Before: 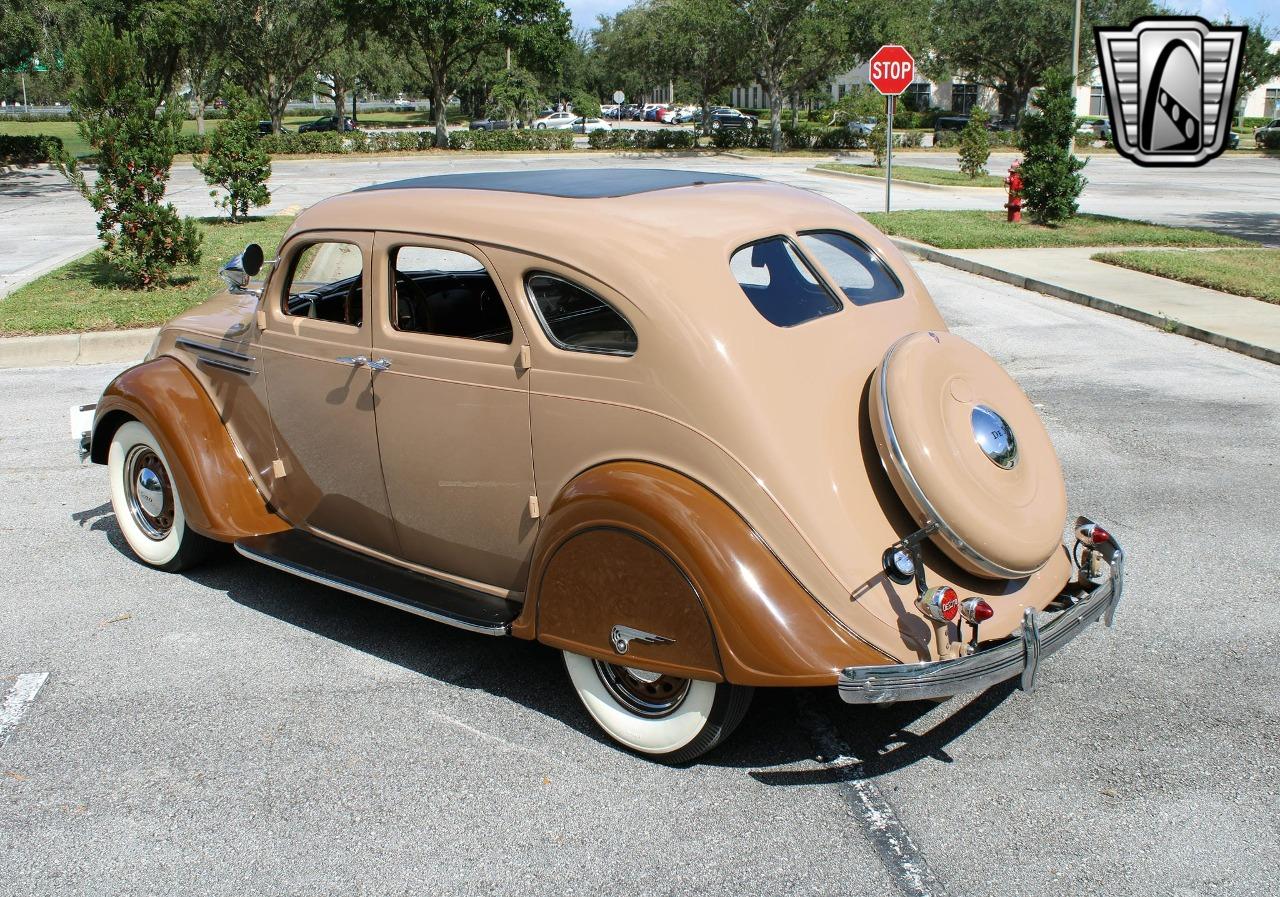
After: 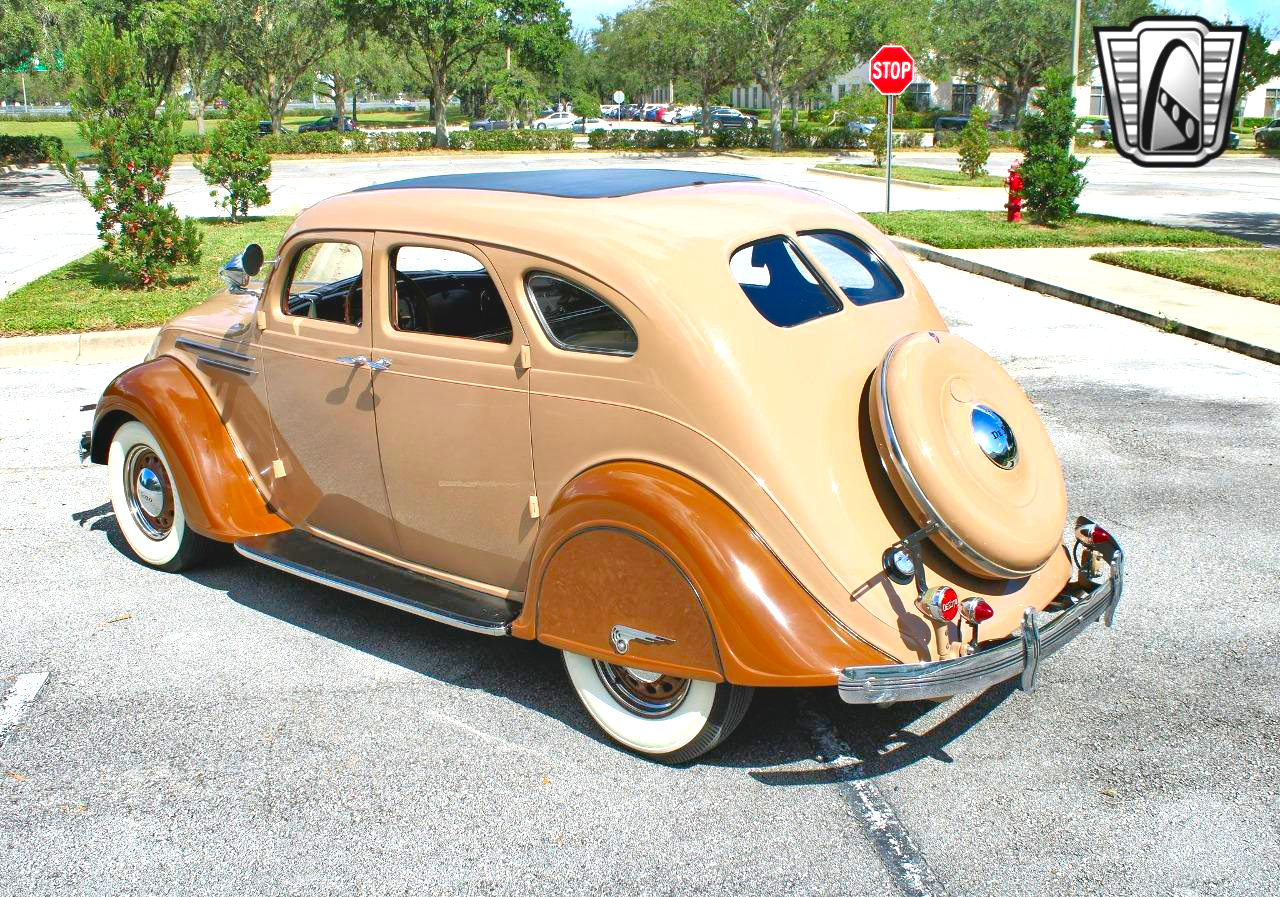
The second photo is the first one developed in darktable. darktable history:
shadows and highlights: shadows color adjustment 97.66%, soften with gaussian
exposure: black level correction 0.001, exposure 1.05 EV, compensate exposure bias true, compensate highlight preservation false
contrast brightness saturation: contrast -0.19, saturation 0.19
tone equalizer: -7 EV 0.15 EV, -6 EV 0.6 EV, -5 EV 1.15 EV, -4 EV 1.33 EV, -3 EV 1.15 EV, -2 EV 0.6 EV, -1 EV 0.15 EV, mask exposure compensation -0.5 EV
